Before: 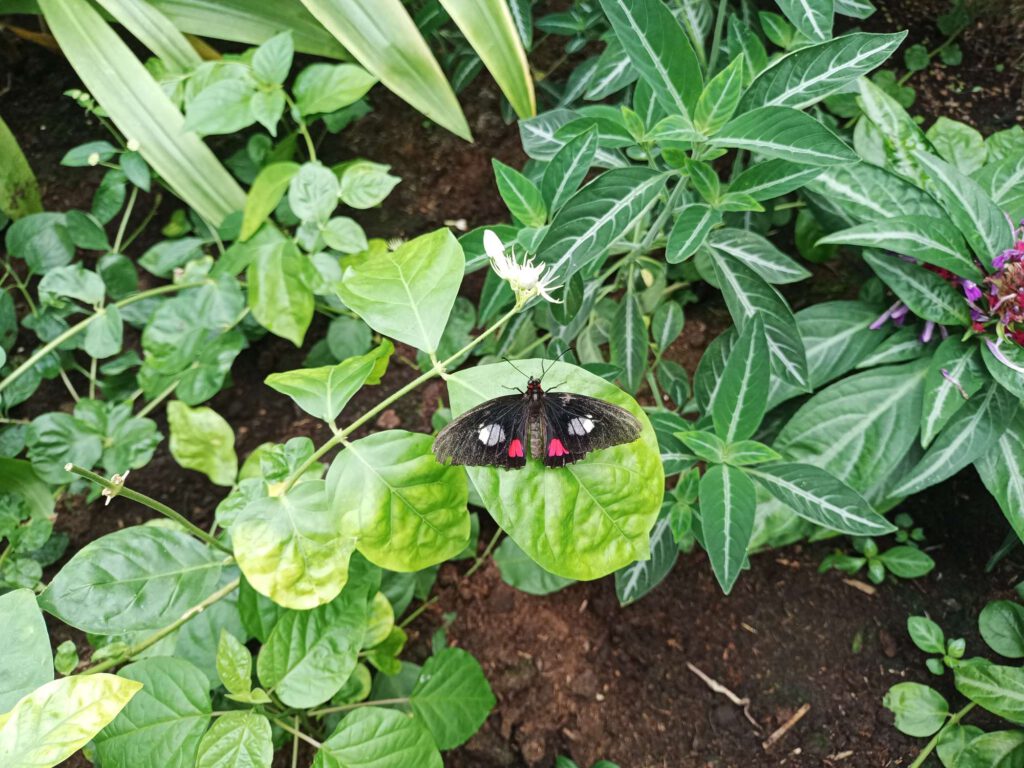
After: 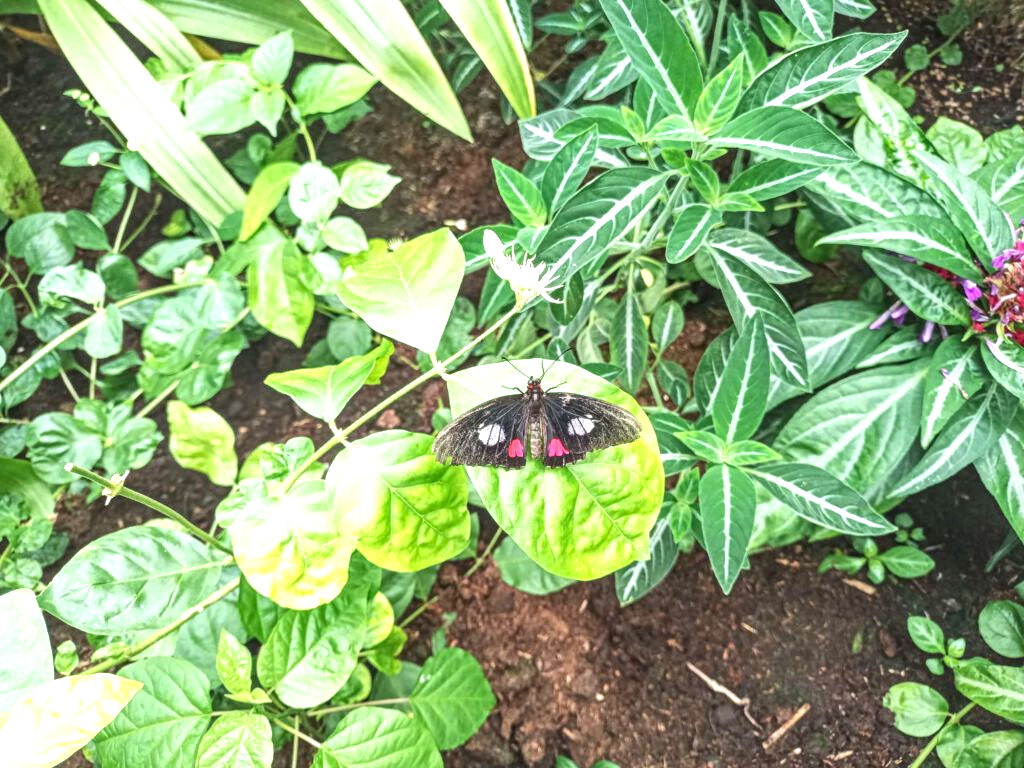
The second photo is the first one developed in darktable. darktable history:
exposure: exposure 1 EV, compensate highlight preservation false
local contrast: highlights 2%, shadows 6%, detail 133%
